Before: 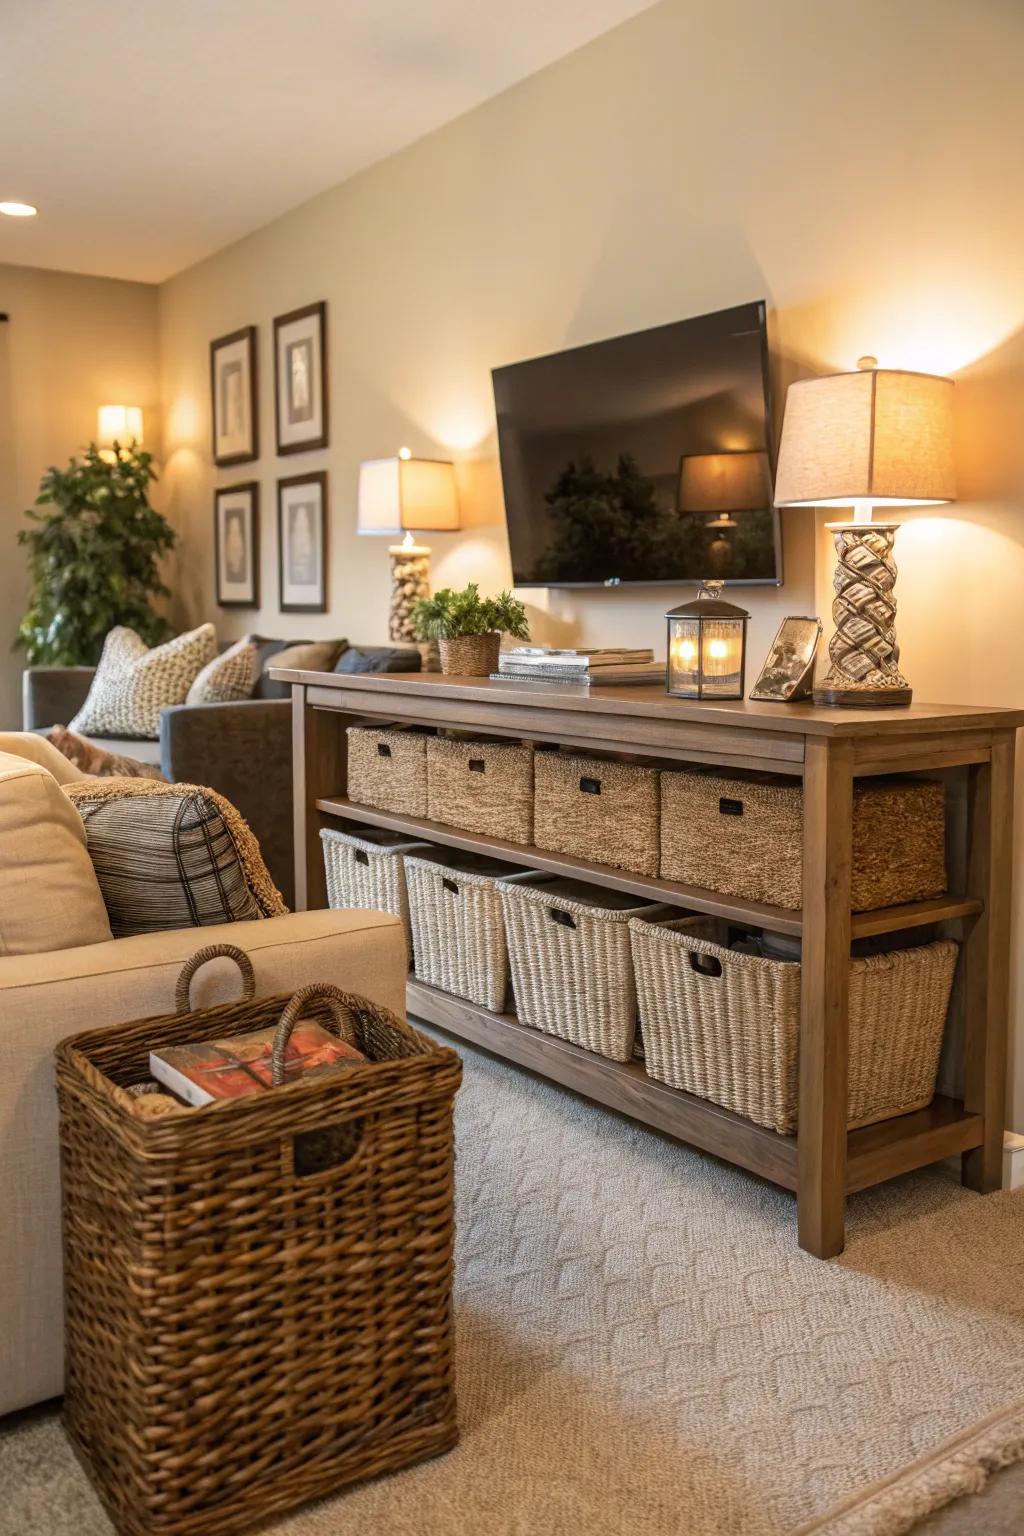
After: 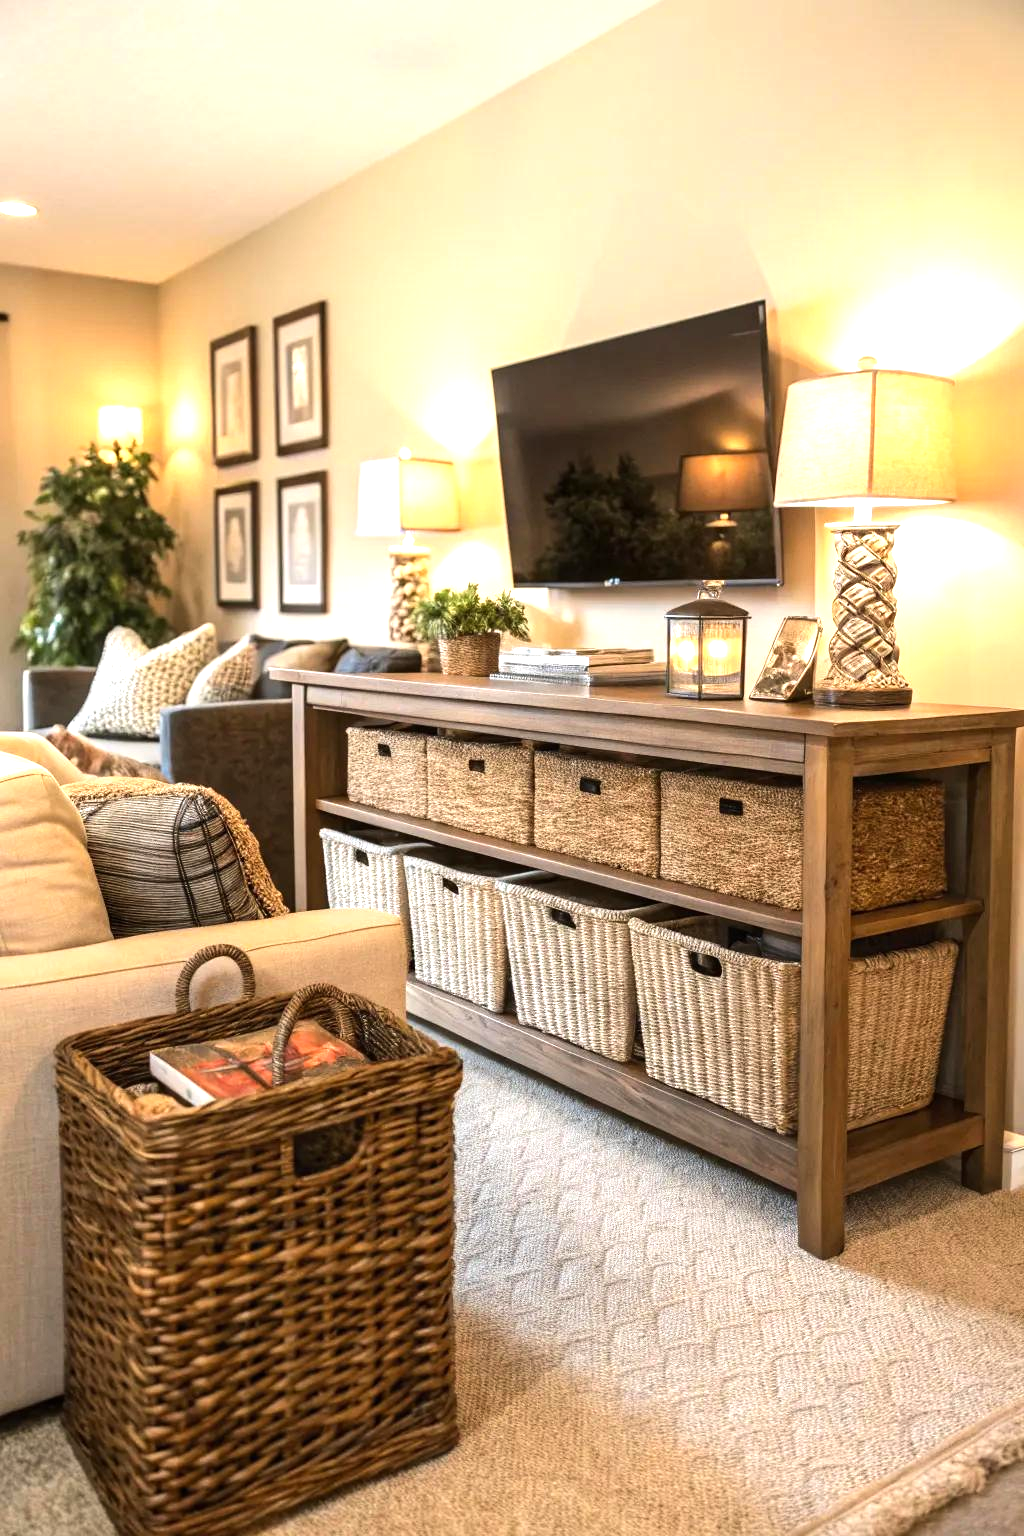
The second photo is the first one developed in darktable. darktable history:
exposure: exposure 0.647 EV, compensate highlight preservation false
tone equalizer: -8 EV -0.432 EV, -7 EV -0.404 EV, -6 EV -0.329 EV, -5 EV -0.226 EV, -3 EV 0.196 EV, -2 EV 0.353 EV, -1 EV 0.39 EV, +0 EV 0.403 EV, edges refinement/feathering 500, mask exposure compensation -1.57 EV, preserve details no
